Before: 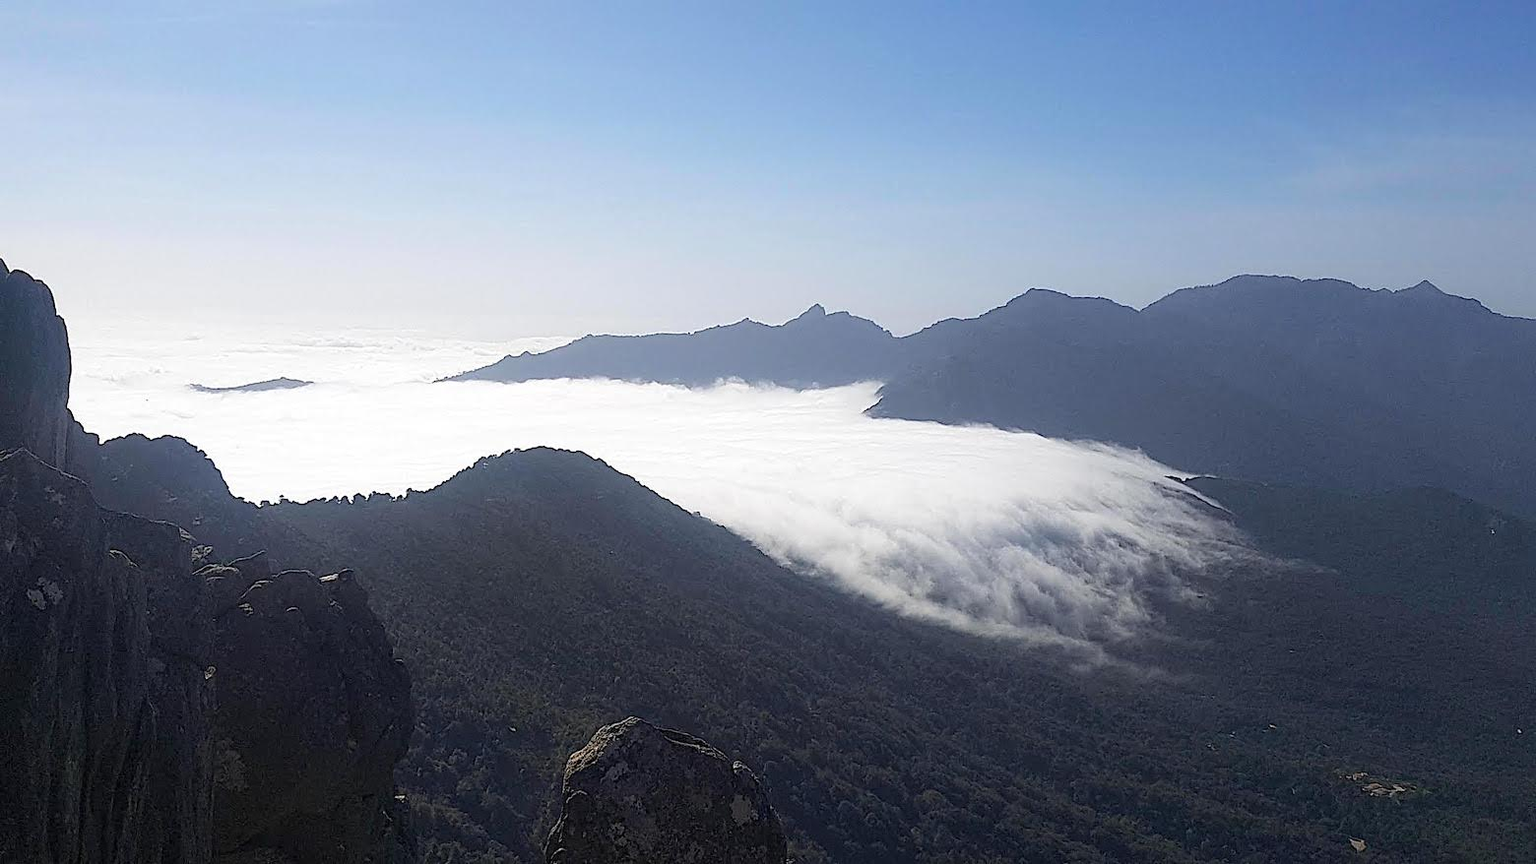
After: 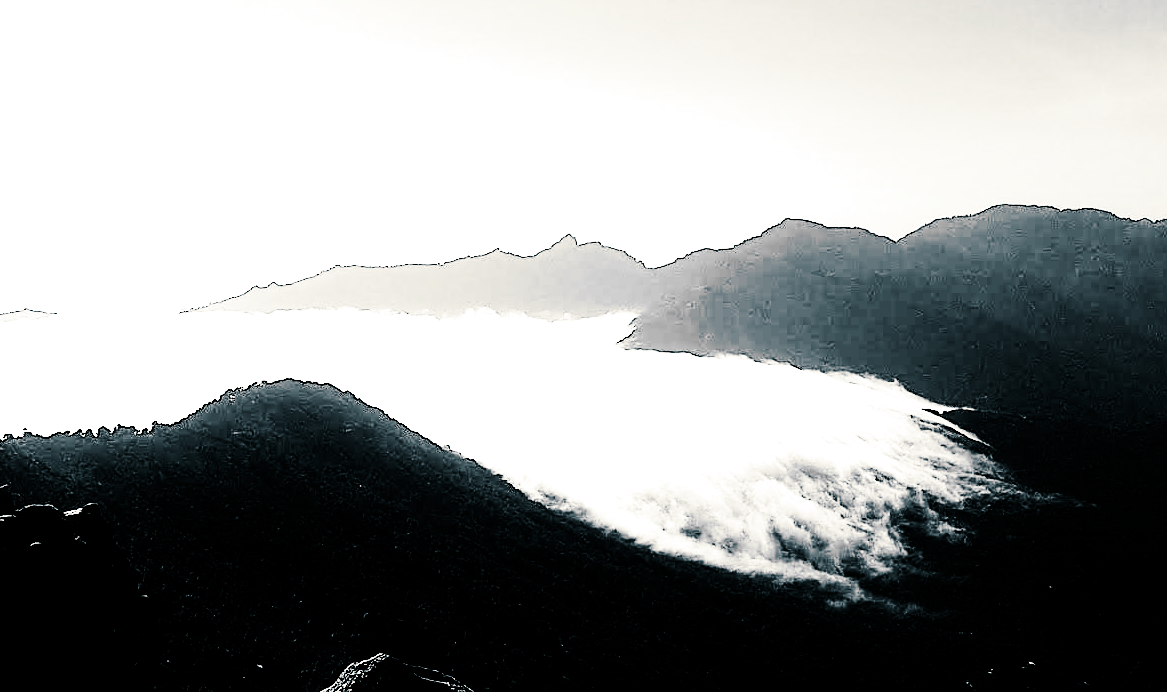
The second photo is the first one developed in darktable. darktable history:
white balance: red 0.988, blue 1.017
monochrome: on, module defaults
contrast brightness saturation: contrast 0.77, brightness -1, saturation 1
split-toning: shadows › hue 205.2°, shadows › saturation 0.43, highlights › hue 54°, highlights › saturation 0.54
crop: left 16.768%, top 8.653%, right 8.362%, bottom 12.485%
exposure: black level correction 0.001, exposure 1.129 EV, compensate exposure bias true, compensate highlight preservation false
